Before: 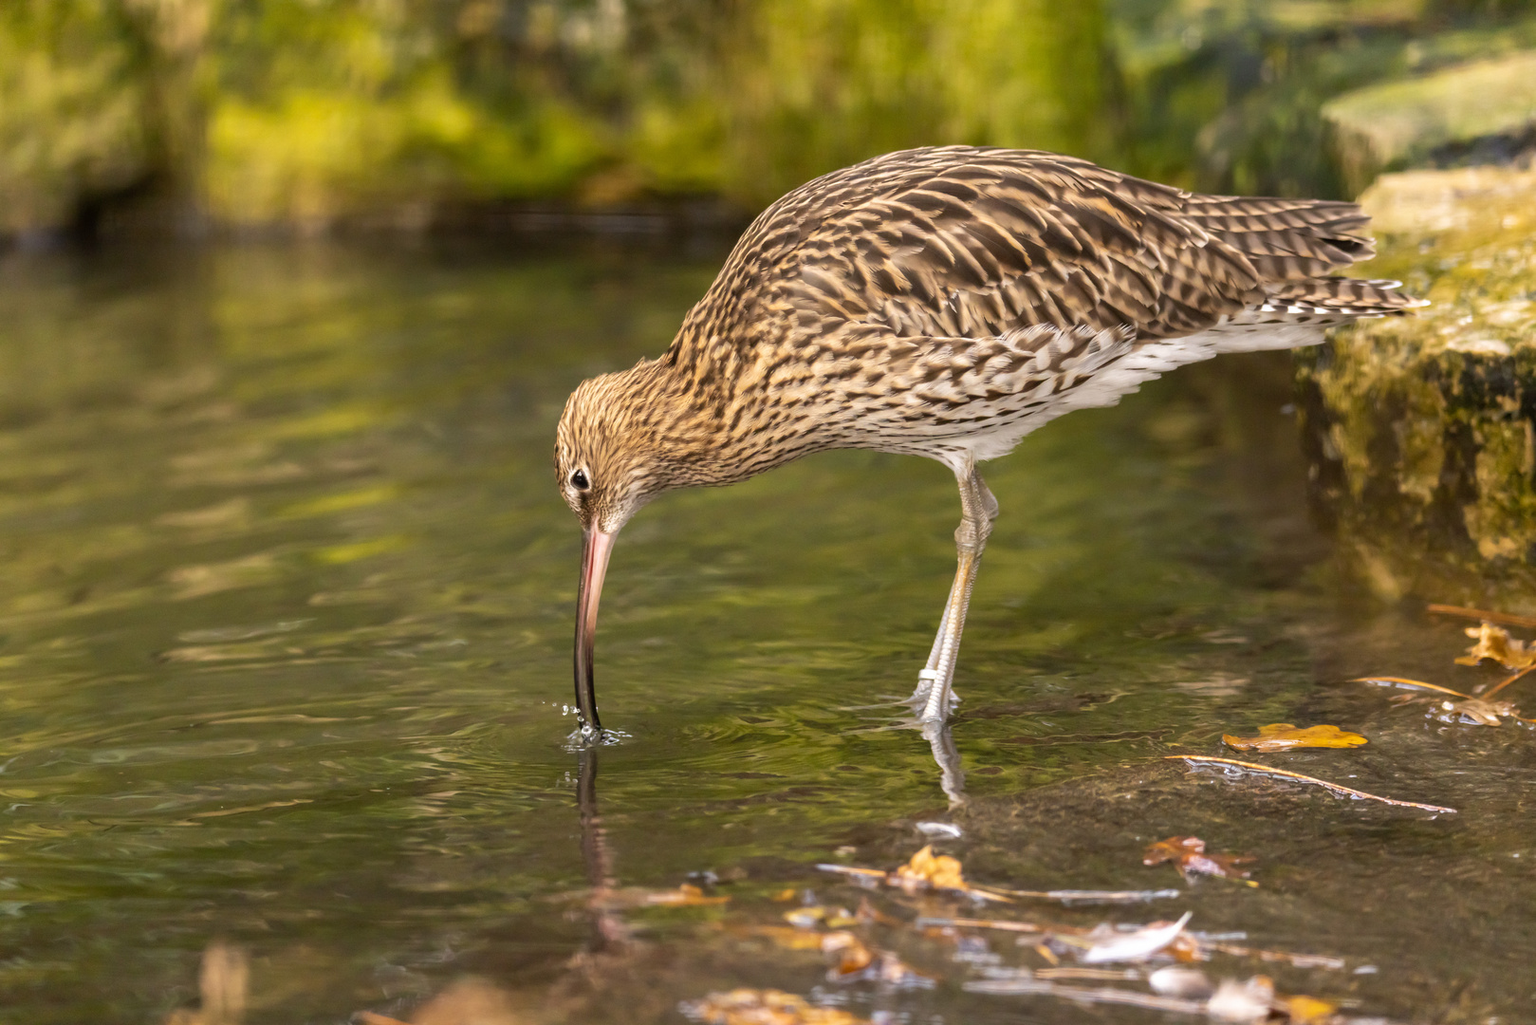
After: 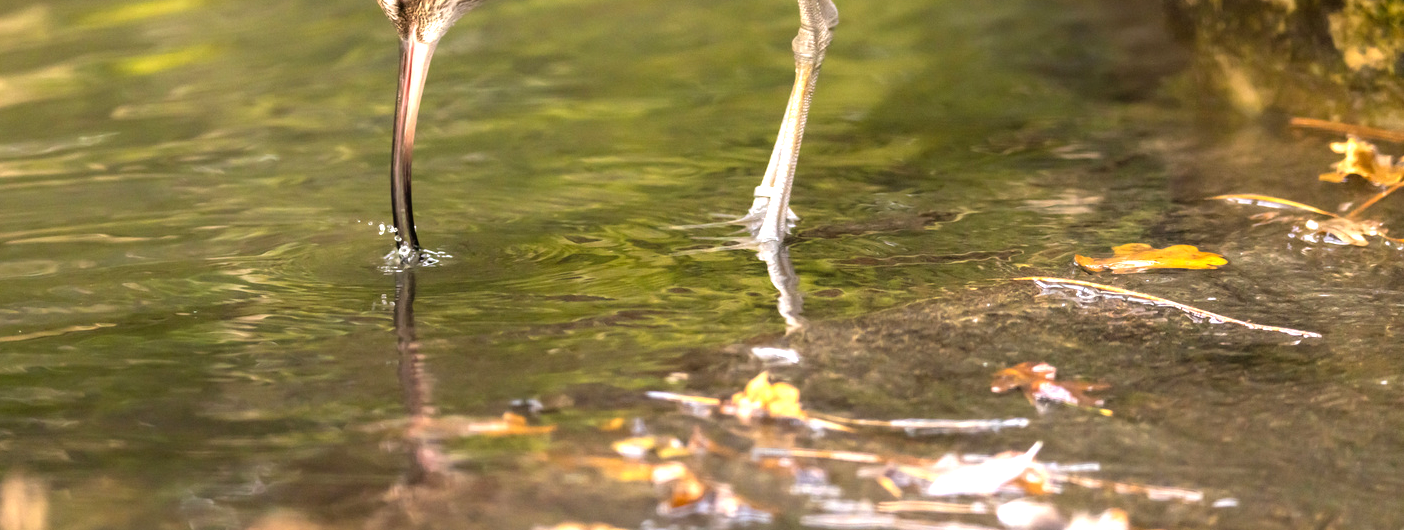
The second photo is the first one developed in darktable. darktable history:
crop and rotate: left 13.265%, top 48.11%, bottom 2.746%
tone equalizer: -8 EV -1.06 EV, -7 EV -1.04 EV, -6 EV -0.853 EV, -5 EV -0.583 EV, -3 EV 0.579 EV, -2 EV 0.882 EV, -1 EV 0.986 EV, +0 EV 1.06 EV
